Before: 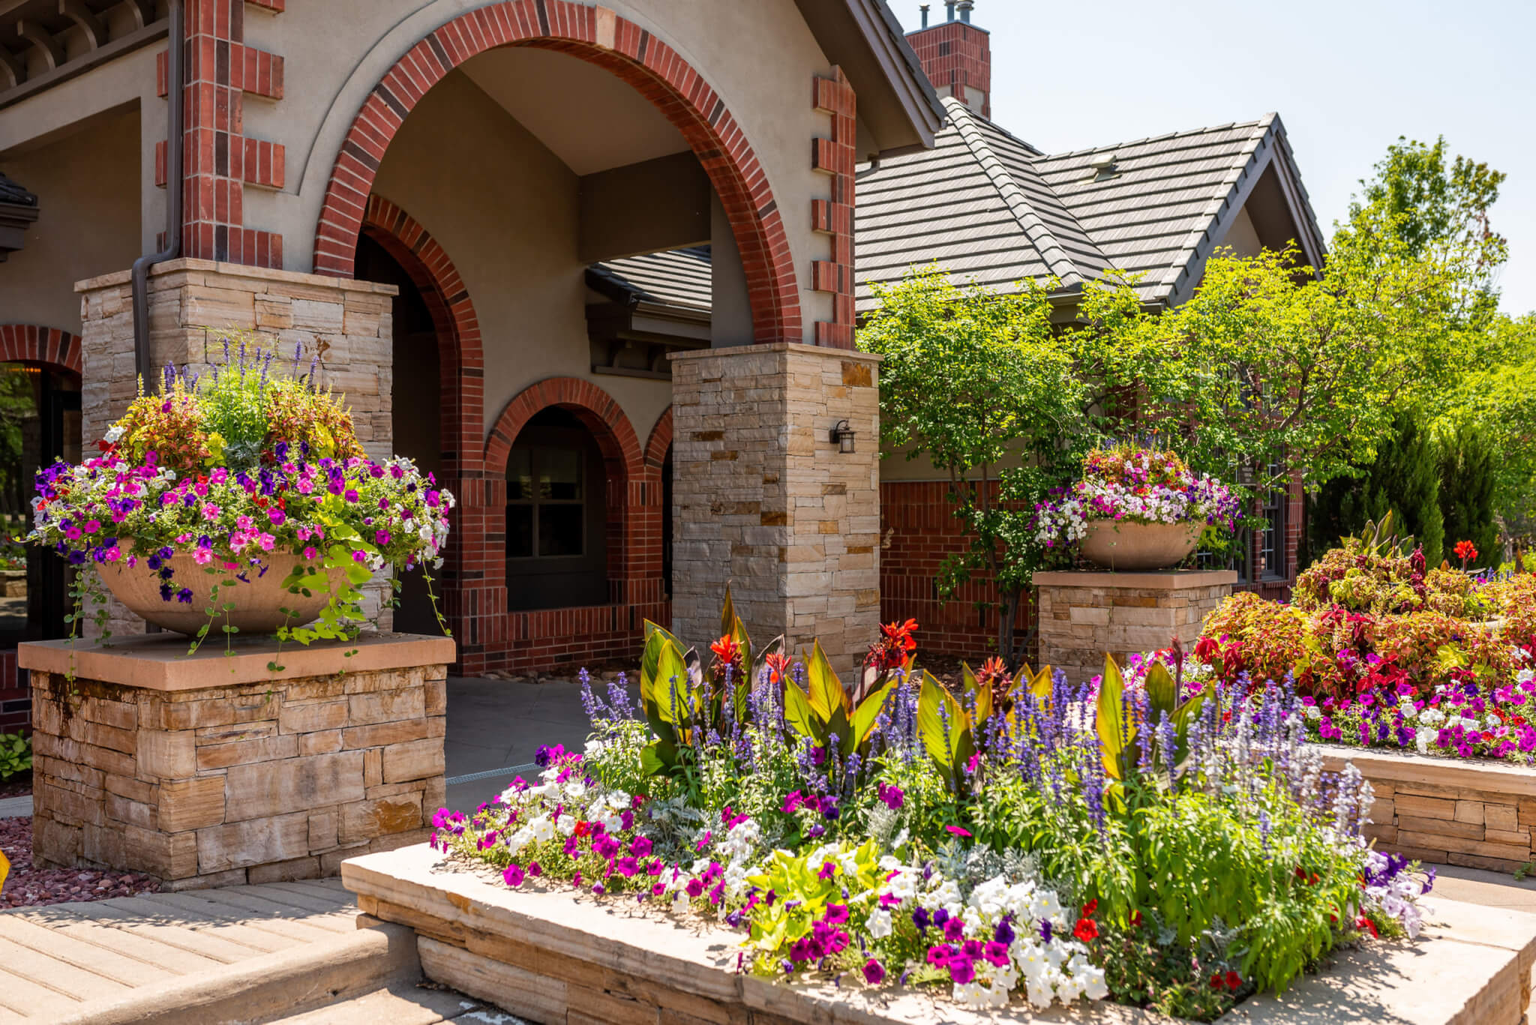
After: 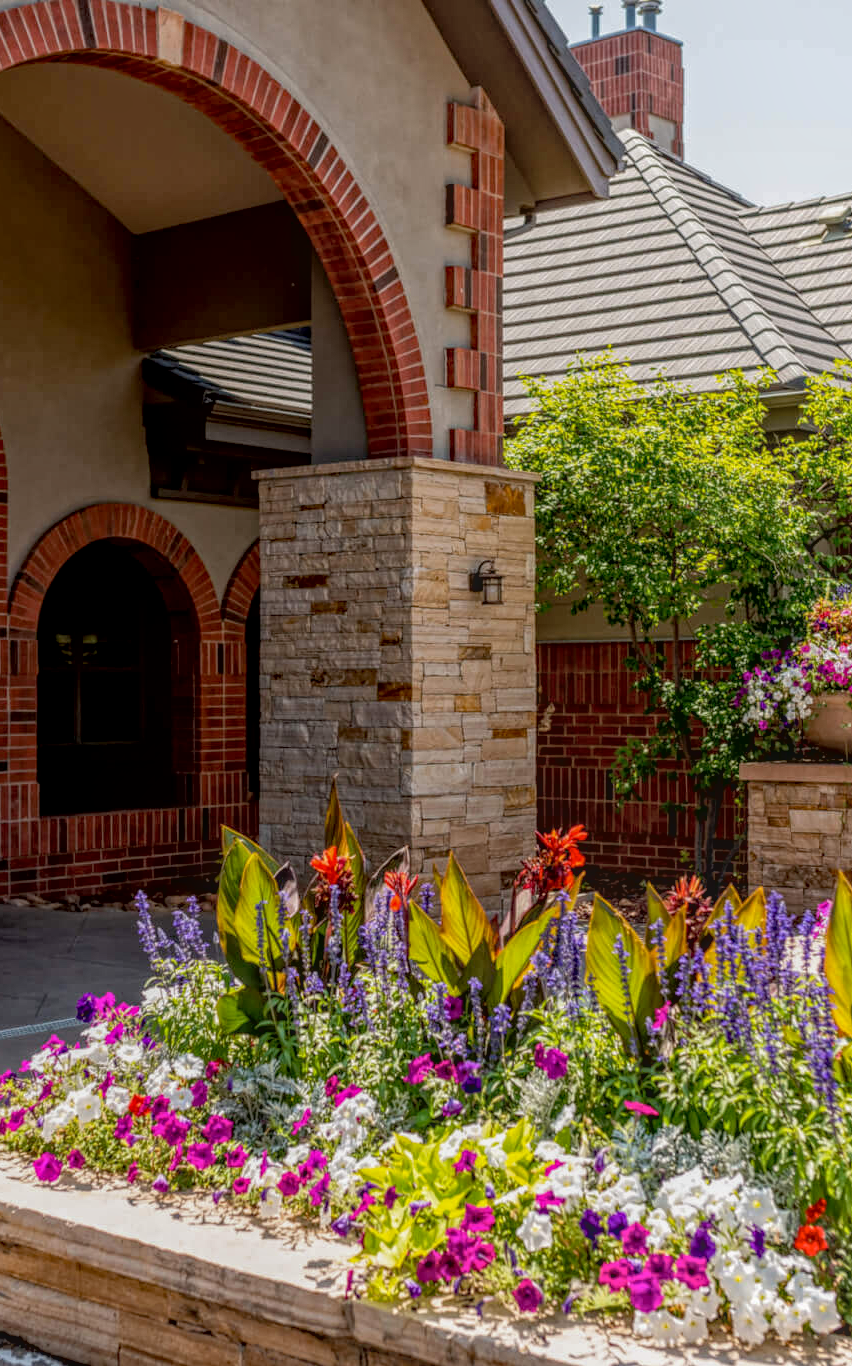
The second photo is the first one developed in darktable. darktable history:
local contrast: highlights 66%, shadows 33%, detail 167%, midtone range 0.2
crop: left 31.124%, right 27.265%
exposure: black level correction 0.009, exposure -0.159 EV, compensate highlight preservation false
contrast brightness saturation: saturation -0.036
tone equalizer: smoothing diameter 2.11%, edges refinement/feathering 16.33, mask exposure compensation -1.57 EV, filter diffusion 5
color correction: highlights b* -0.006, saturation 0.99
haze removal: compatibility mode true
